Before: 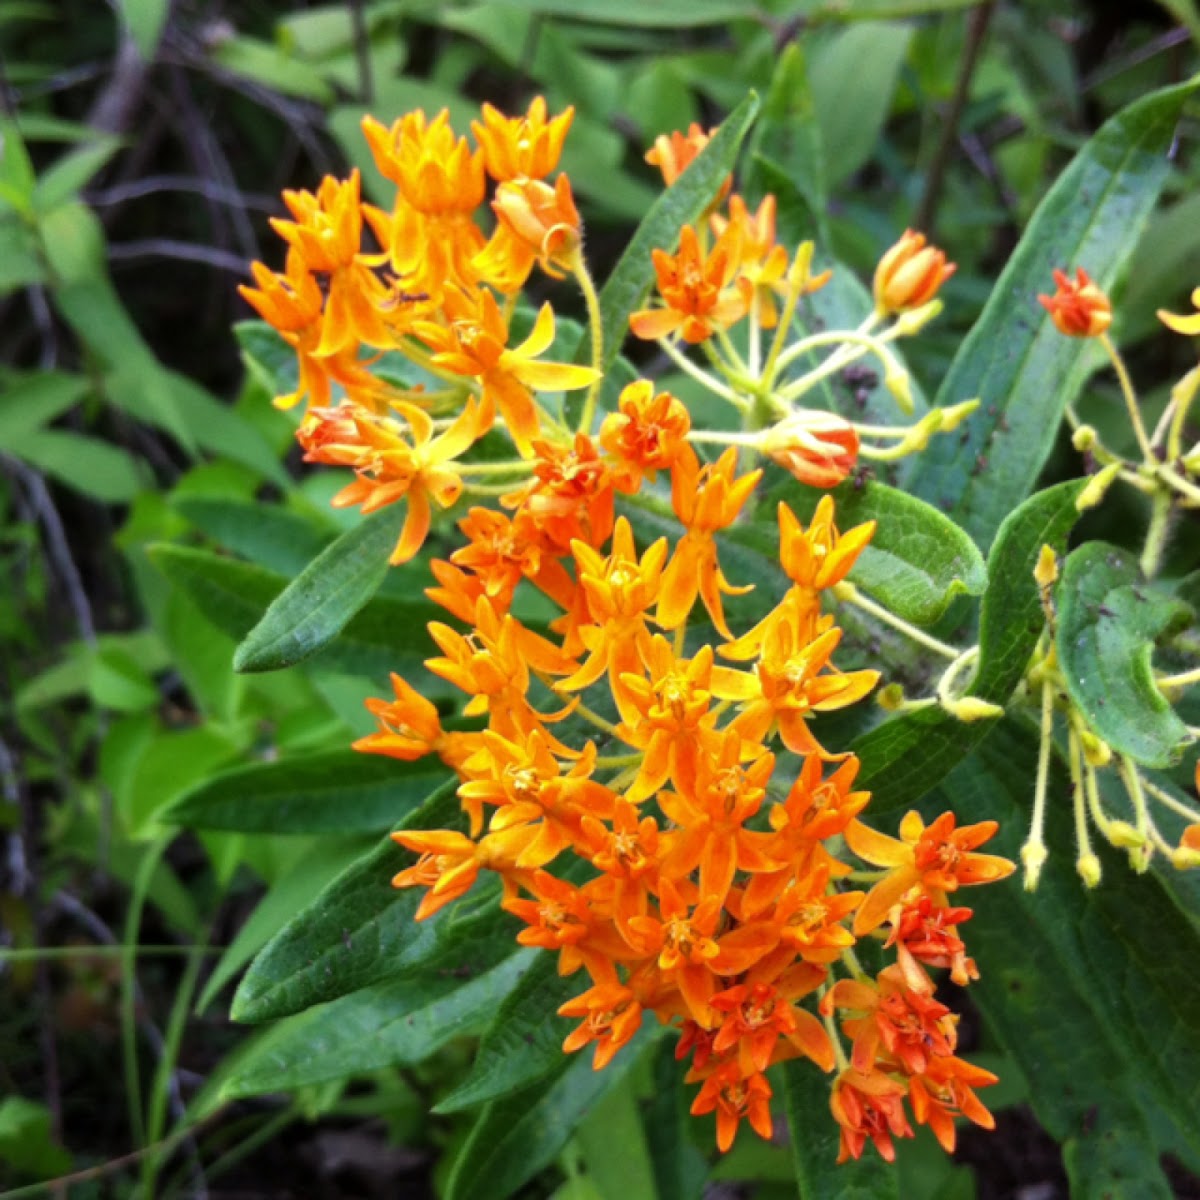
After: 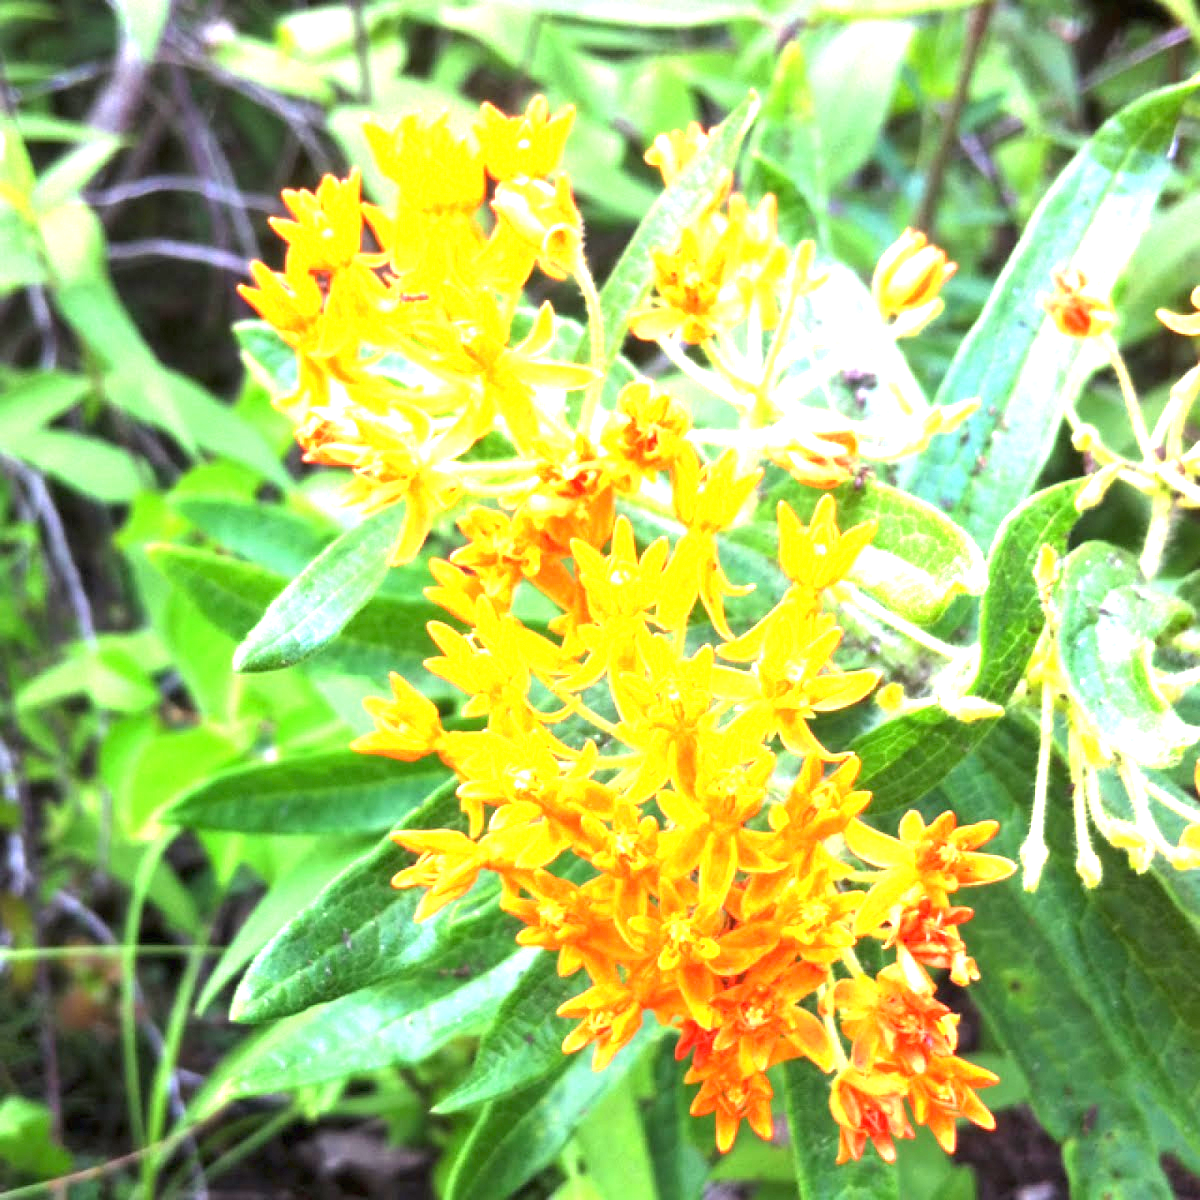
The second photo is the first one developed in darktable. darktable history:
exposure: black level correction 0, exposure 2.422 EV, compensate highlight preservation false
